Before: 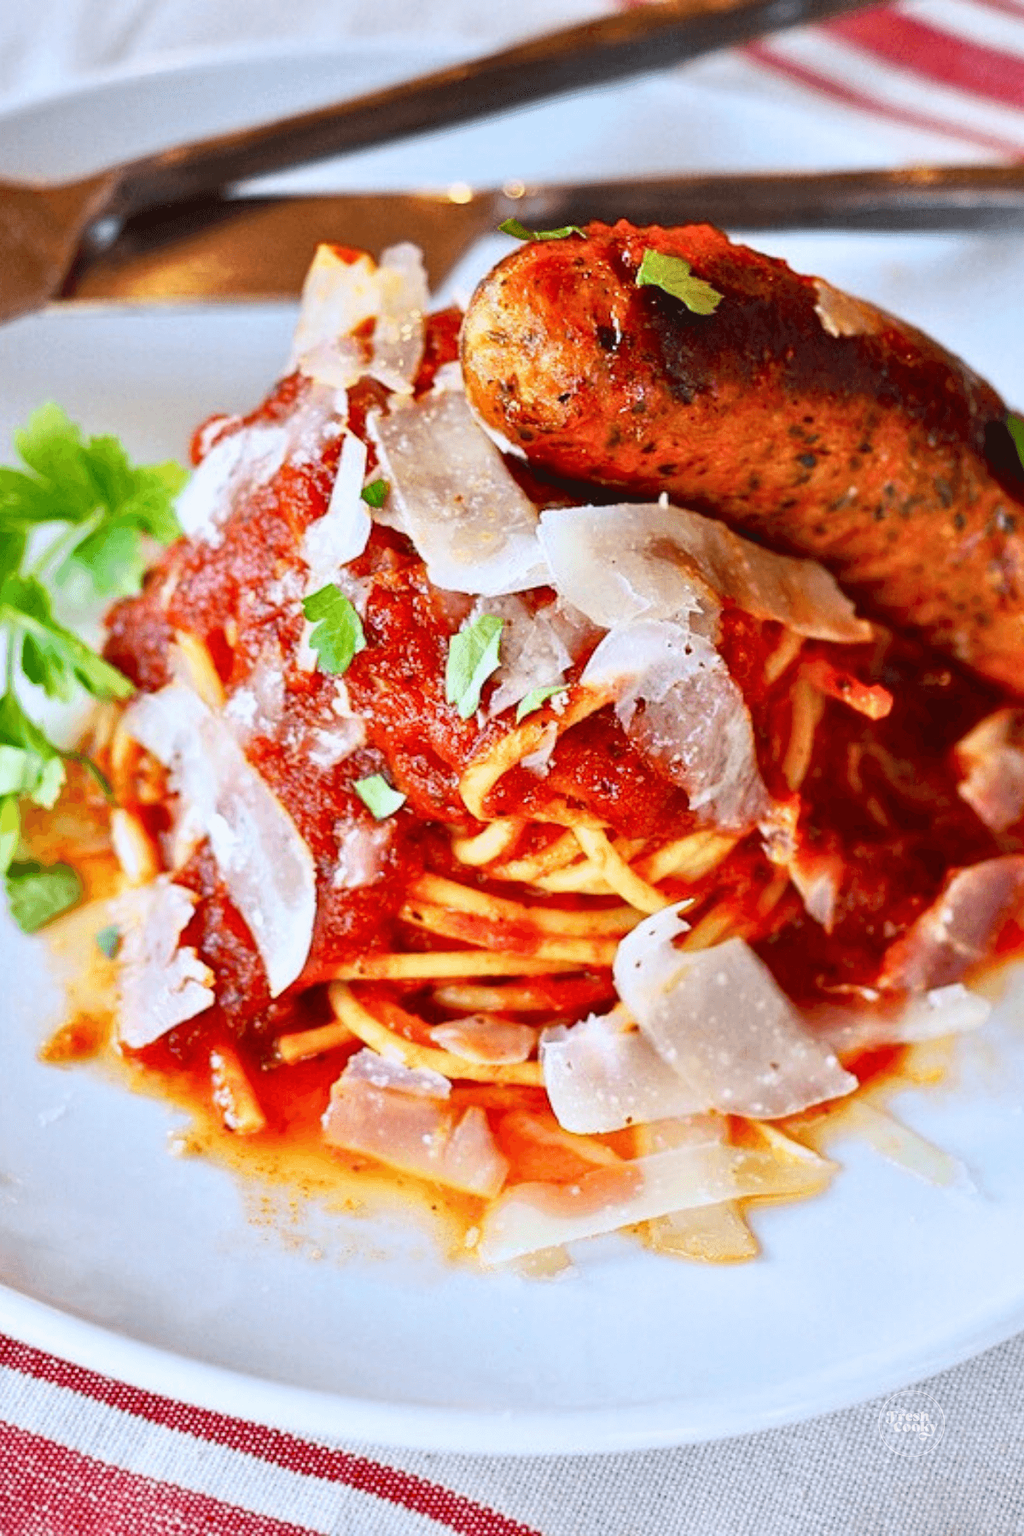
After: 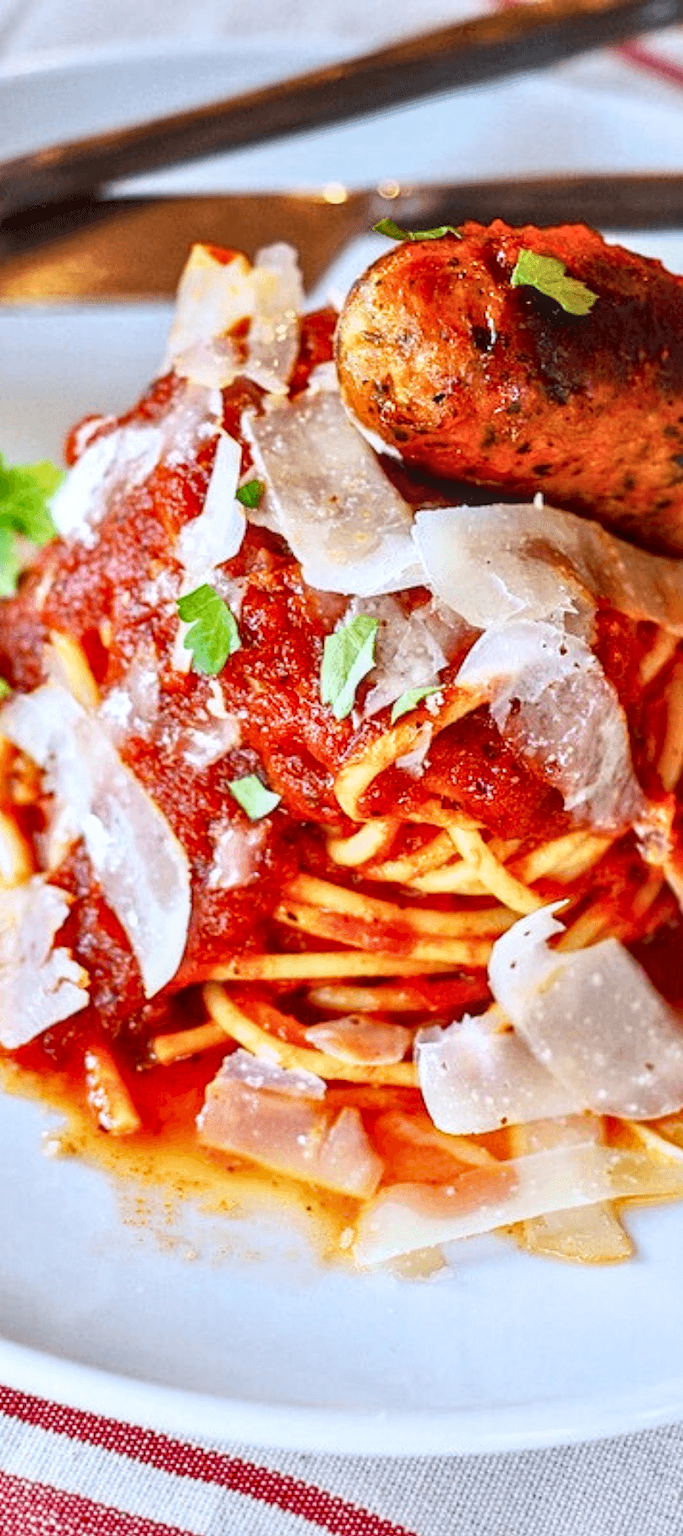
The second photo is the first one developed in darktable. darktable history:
crop and rotate: left 12.278%, right 20.948%
local contrast: on, module defaults
